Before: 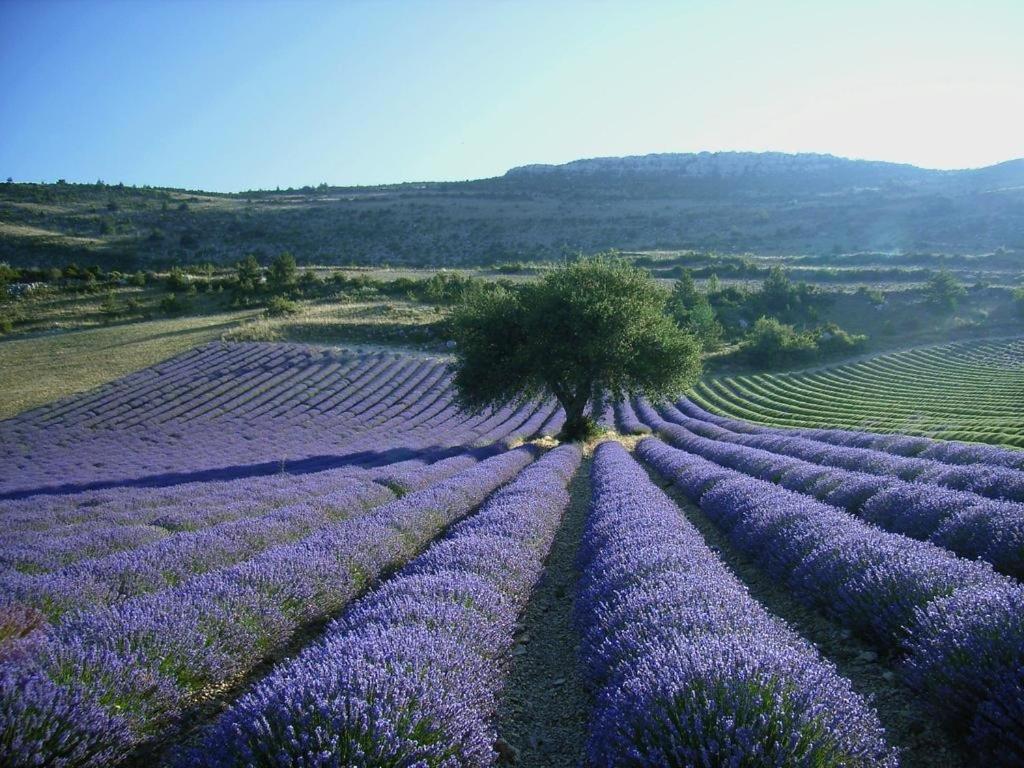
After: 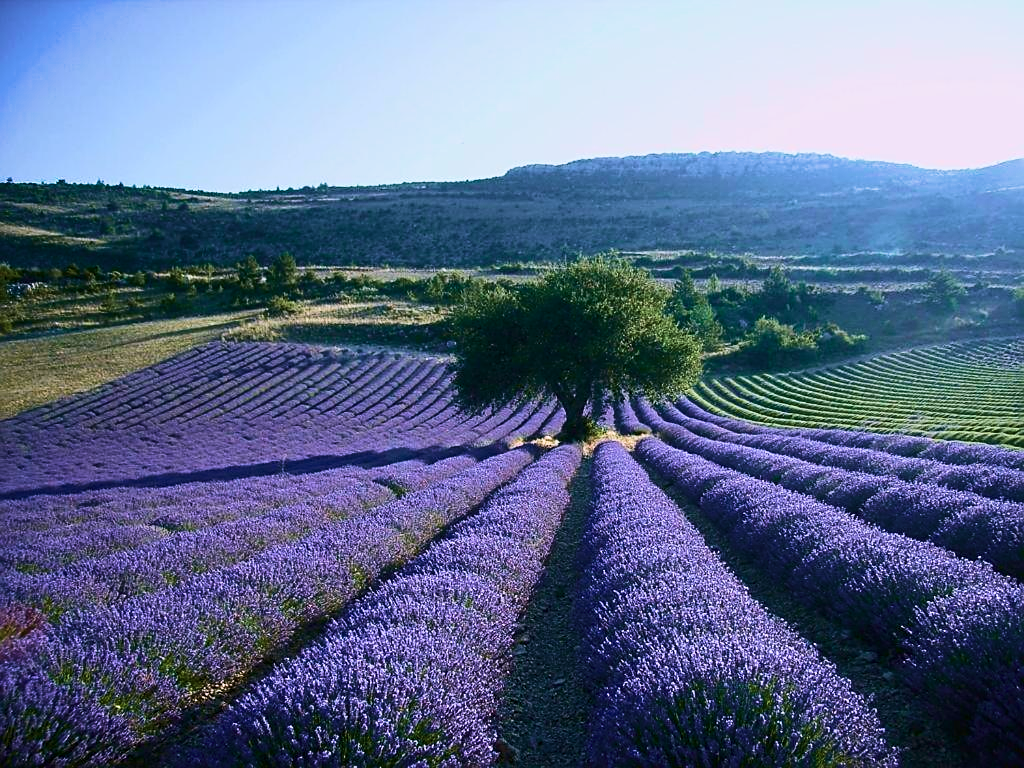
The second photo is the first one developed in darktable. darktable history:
white balance: red 1.05, blue 1.072
exposure: exposure -0.048 EV, compensate highlight preservation false
sharpen: on, module defaults
velvia: strength 75%
color balance: contrast -15%
contrast brightness saturation: contrast 0.28
